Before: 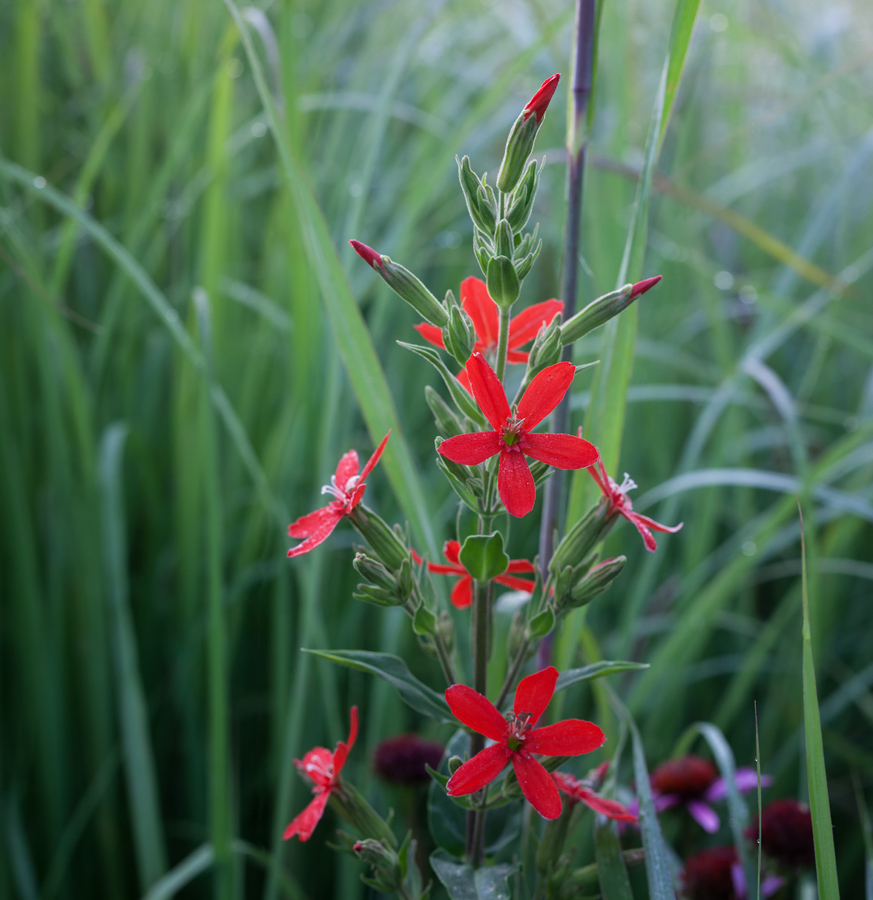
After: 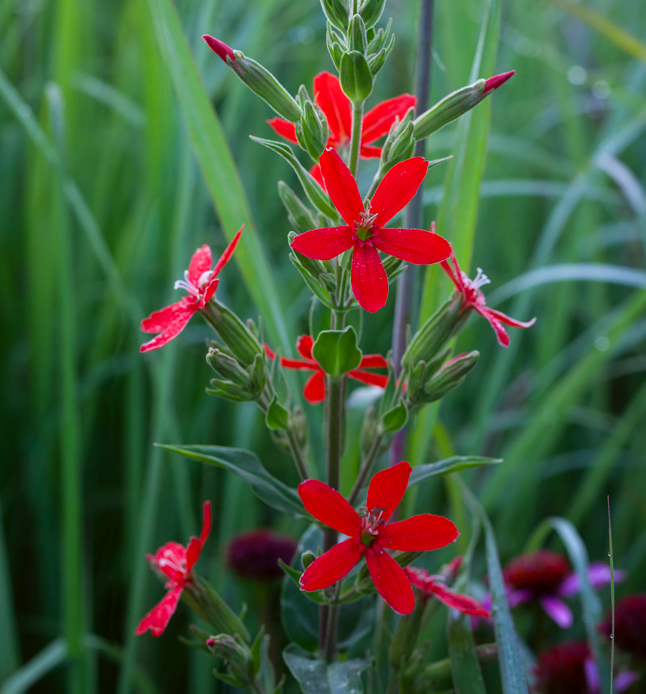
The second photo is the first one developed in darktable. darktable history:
crop: left 16.871%, top 22.857%, right 9.116%
color balance rgb: perceptual saturation grading › global saturation 20%, global vibrance 20%
color correction: highlights a* -2.73, highlights b* -2.09, shadows a* 2.41, shadows b* 2.73
